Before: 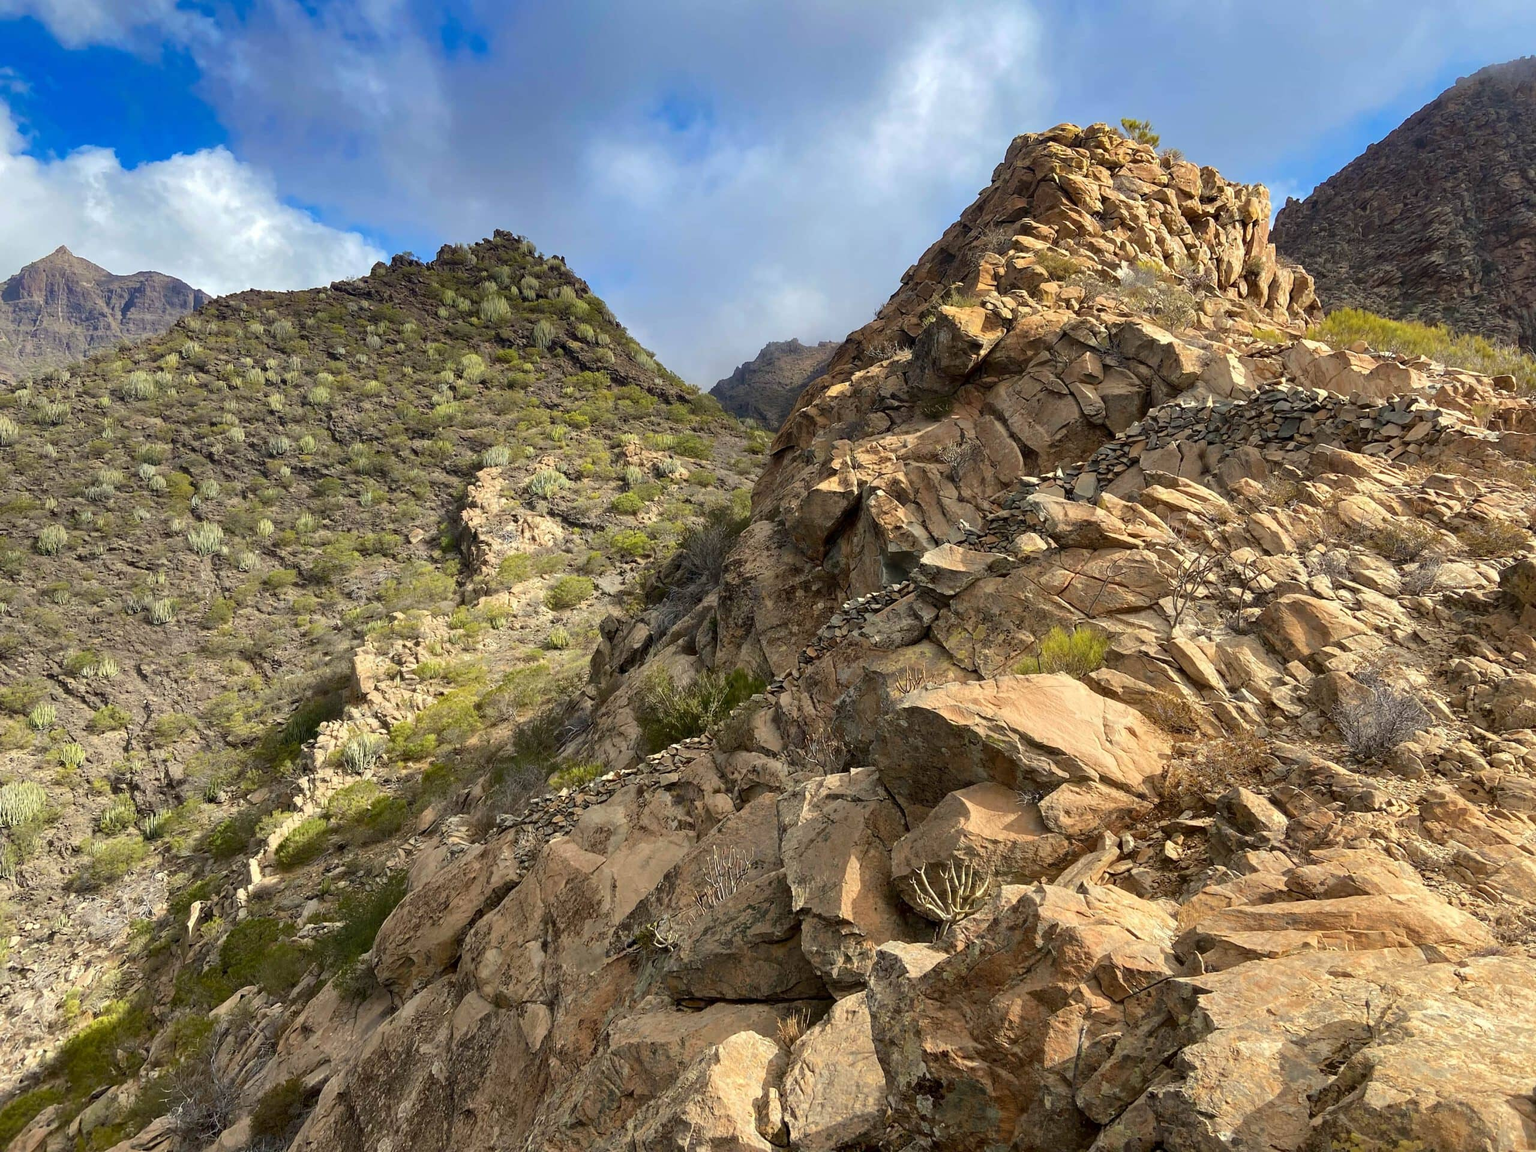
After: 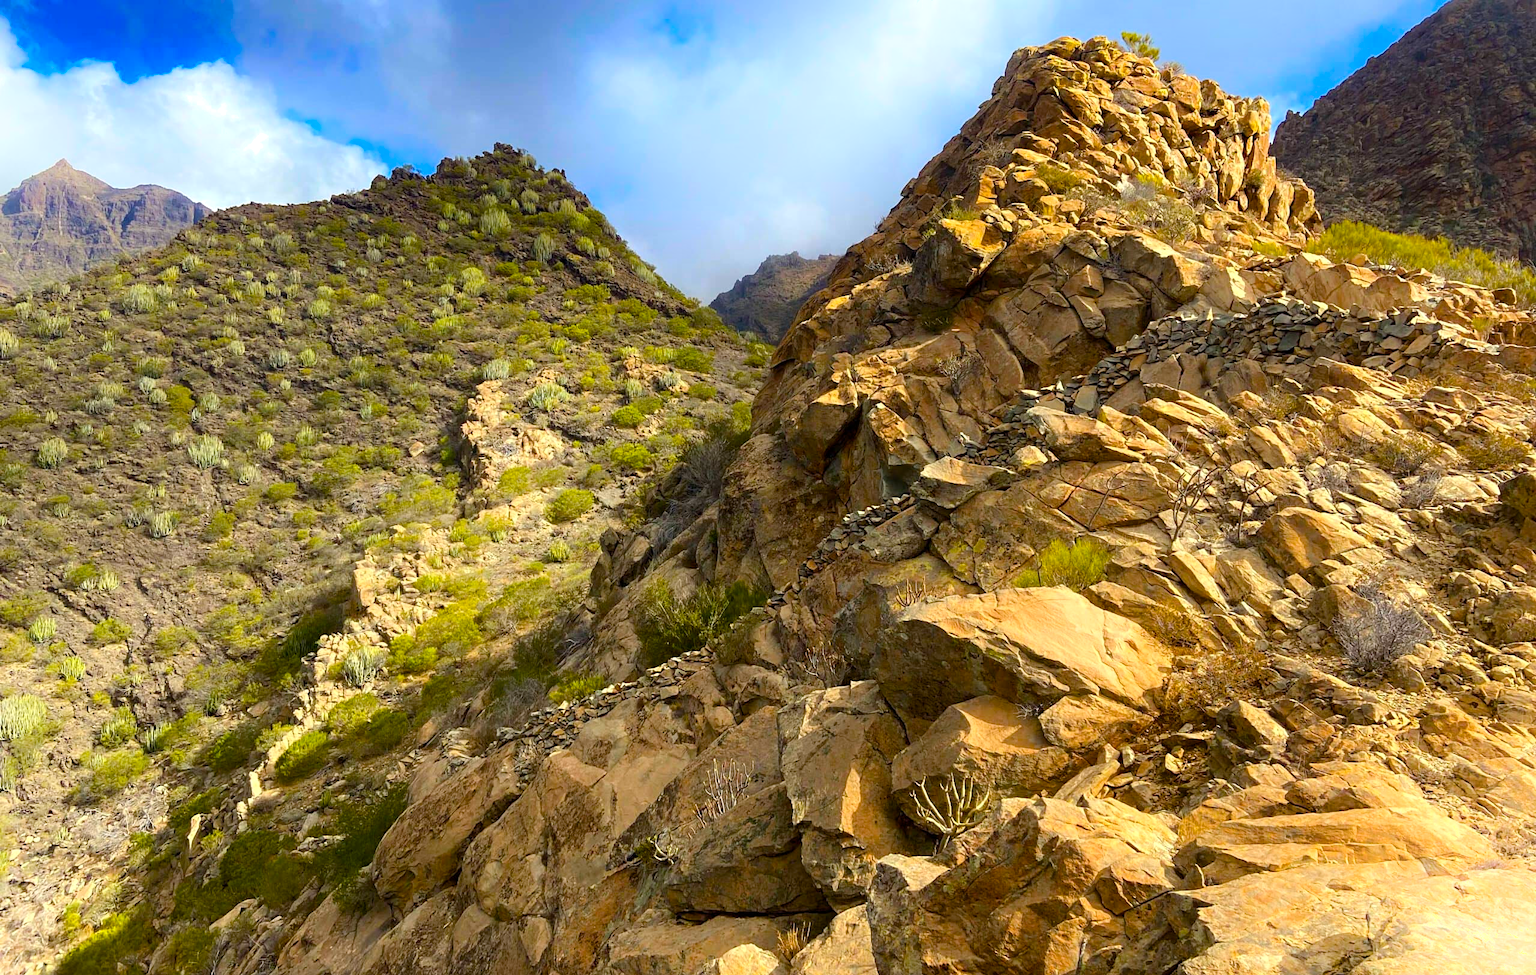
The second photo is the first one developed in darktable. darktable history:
shadows and highlights: shadows -55.23, highlights 87.63, soften with gaussian
color balance rgb: highlights gain › luminance 14.904%, perceptual saturation grading › global saturation 36.47%, perceptual saturation grading › shadows 34.498%, global vibrance 14.664%
crop: top 7.577%, bottom 7.702%
